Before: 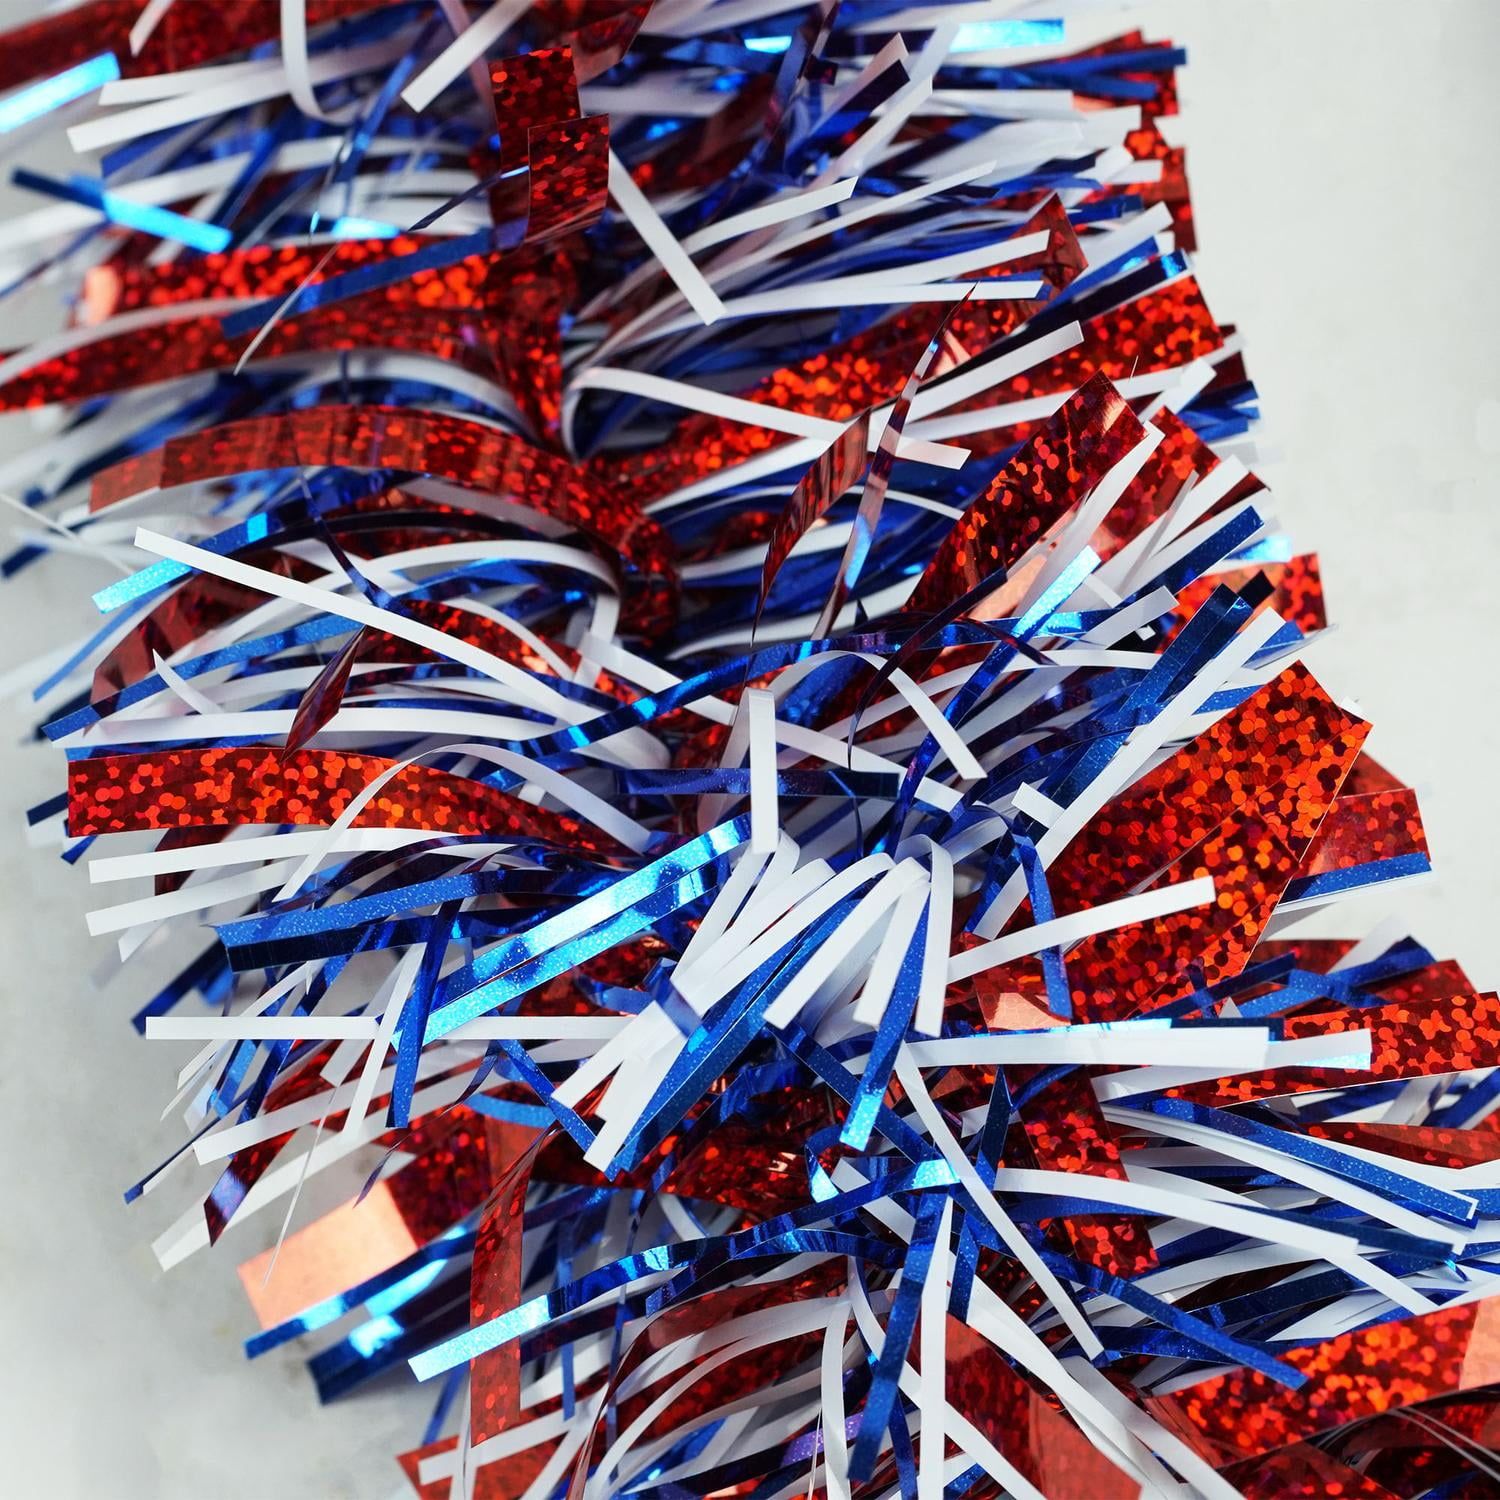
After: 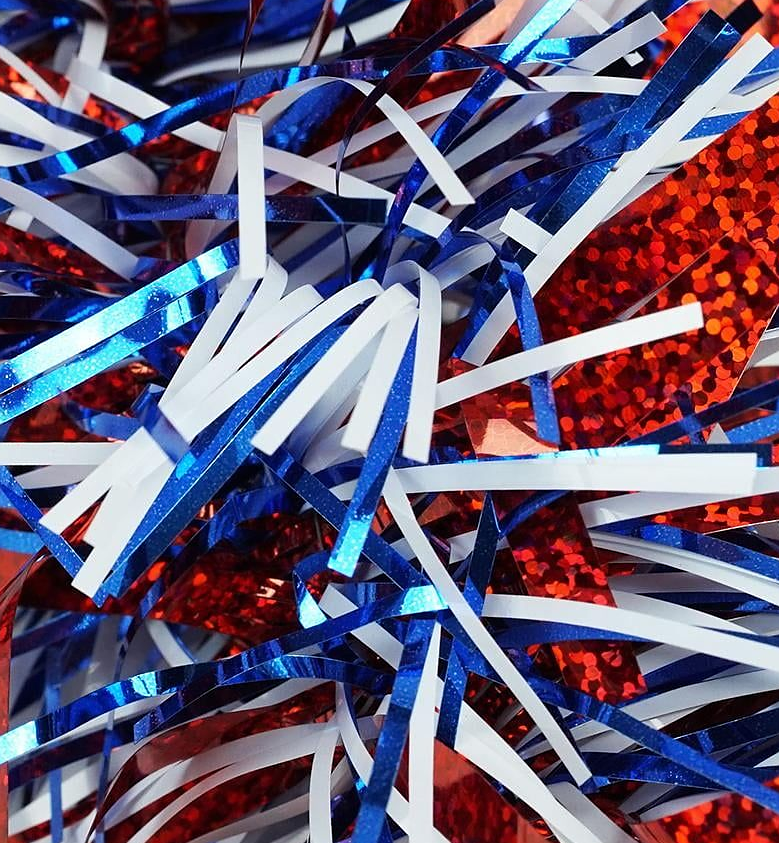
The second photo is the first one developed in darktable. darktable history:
sharpen: radius 1.036
crop: left 34.179%, top 38.32%, right 13.863%, bottom 5.439%
